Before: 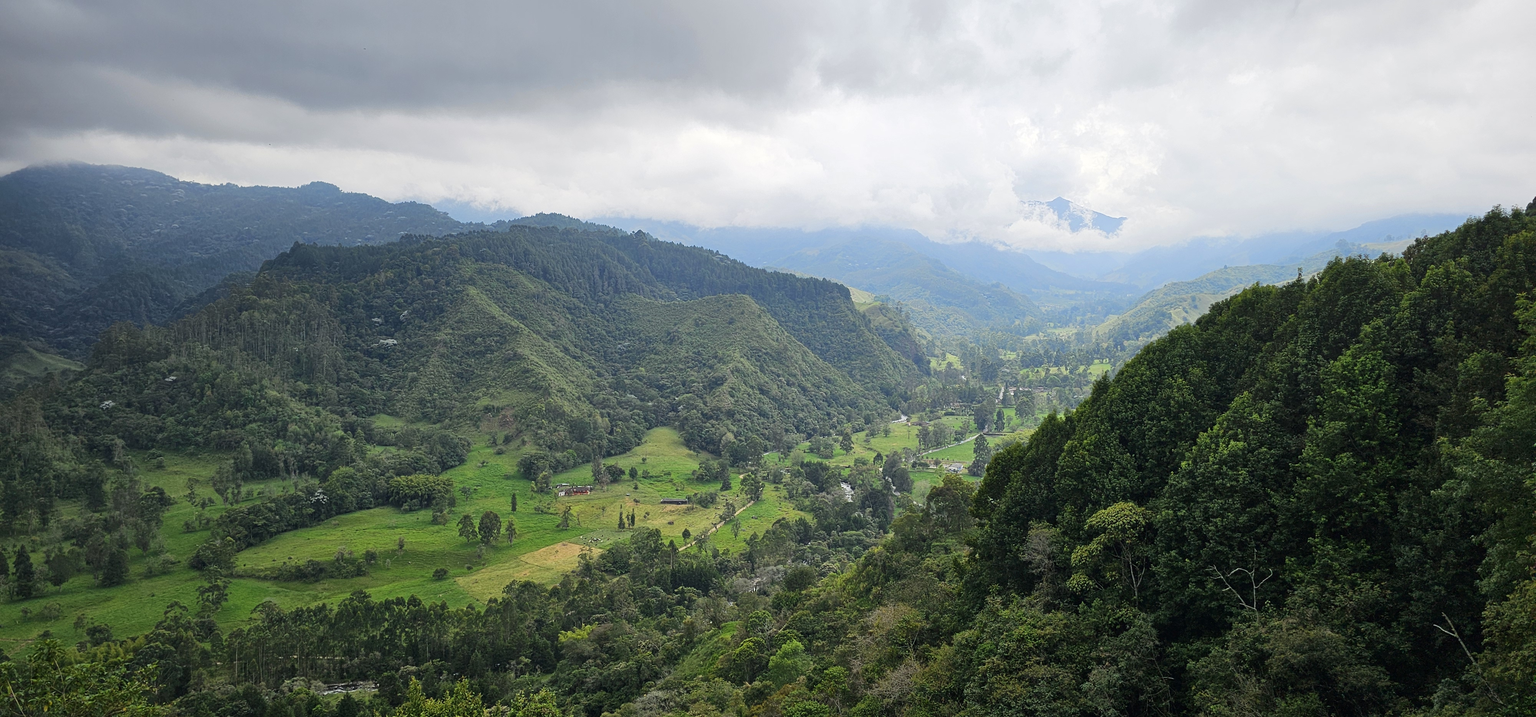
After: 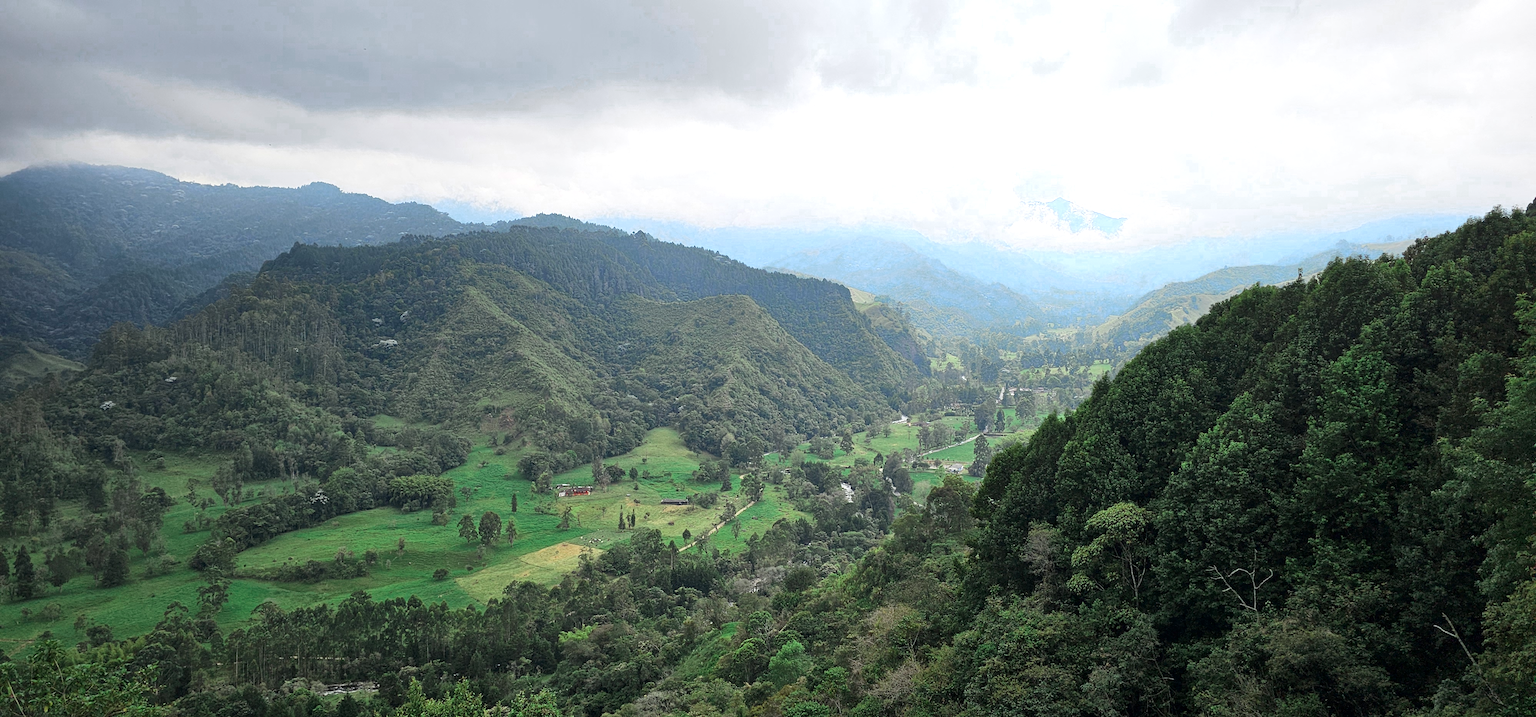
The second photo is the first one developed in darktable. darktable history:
color zones: curves: ch0 [(0, 0.466) (0.128, 0.466) (0.25, 0.5) (0.375, 0.456) (0.5, 0.5) (0.625, 0.5) (0.737, 0.652) (0.875, 0.5)]; ch1 [(0, 0.603) (0.125, 0.618) (0.261, 0.348) (0.372, 0.353) (0.497, 0.363) (0.611, 0.45) (0.731, 0.427) (0.875, 0.518) (0.998, 0.652)]; ch2 [(0, 0.559) (0.125, 0.451) (0.253, 0.564) (0.37, 0.578) (0.5, 0.466) (0.625, 0.471) (0.731, 0.471) (0.88, 0.485)]
exposure: black level correction 0.001, exposure 0.297 EV, compensate highlight preservation false
